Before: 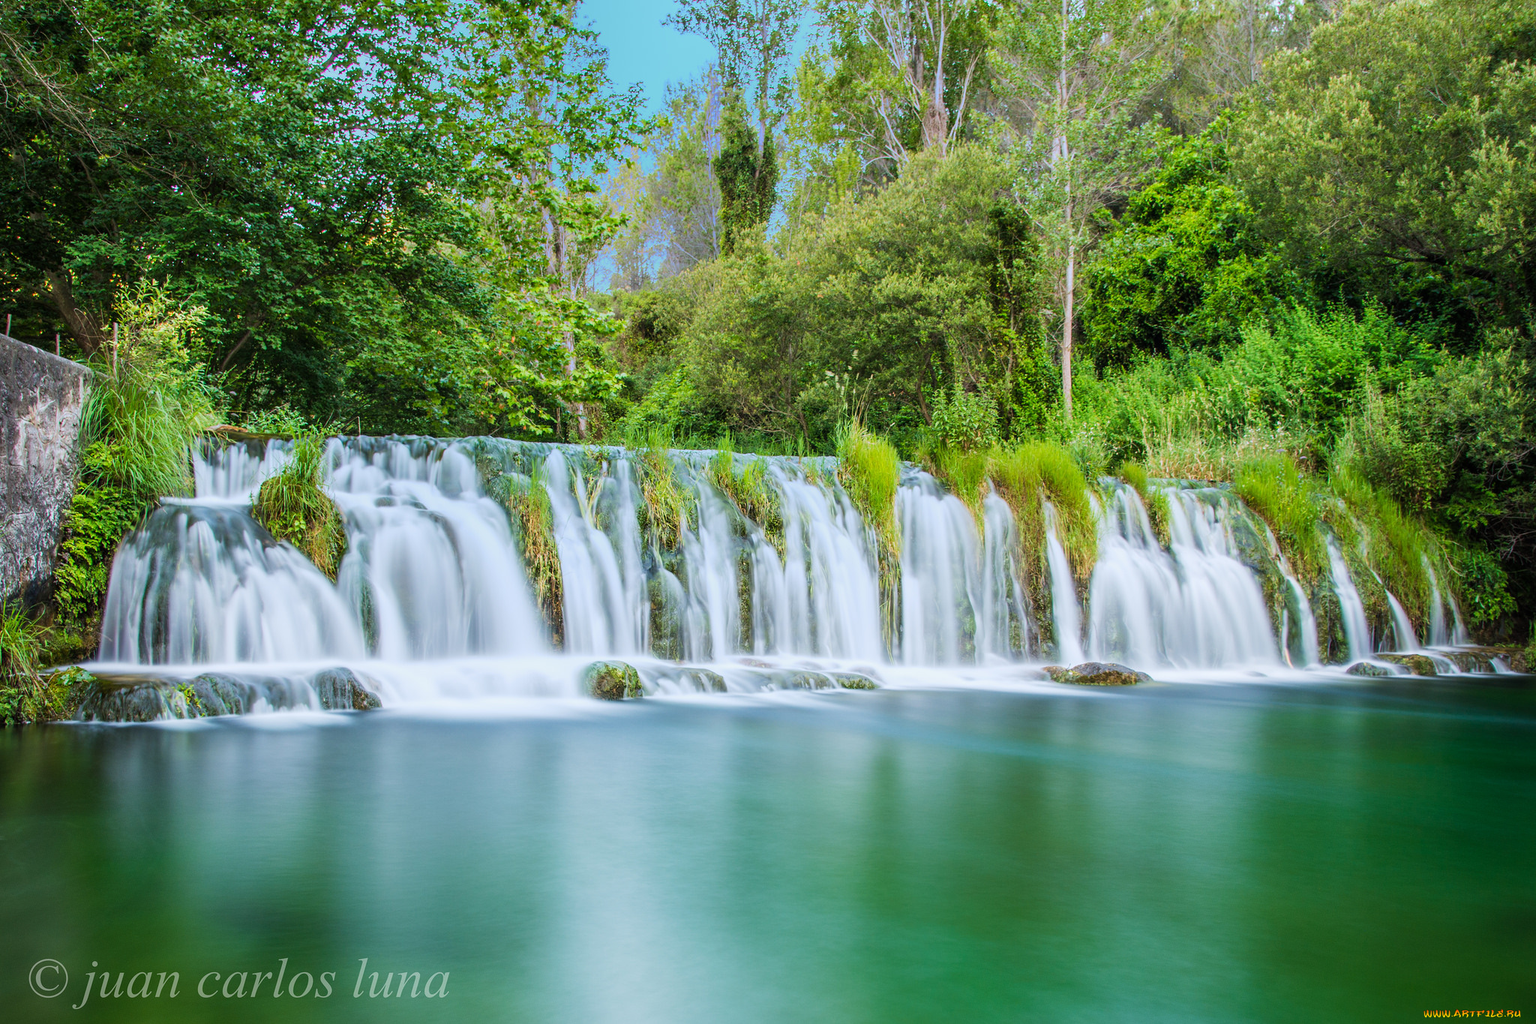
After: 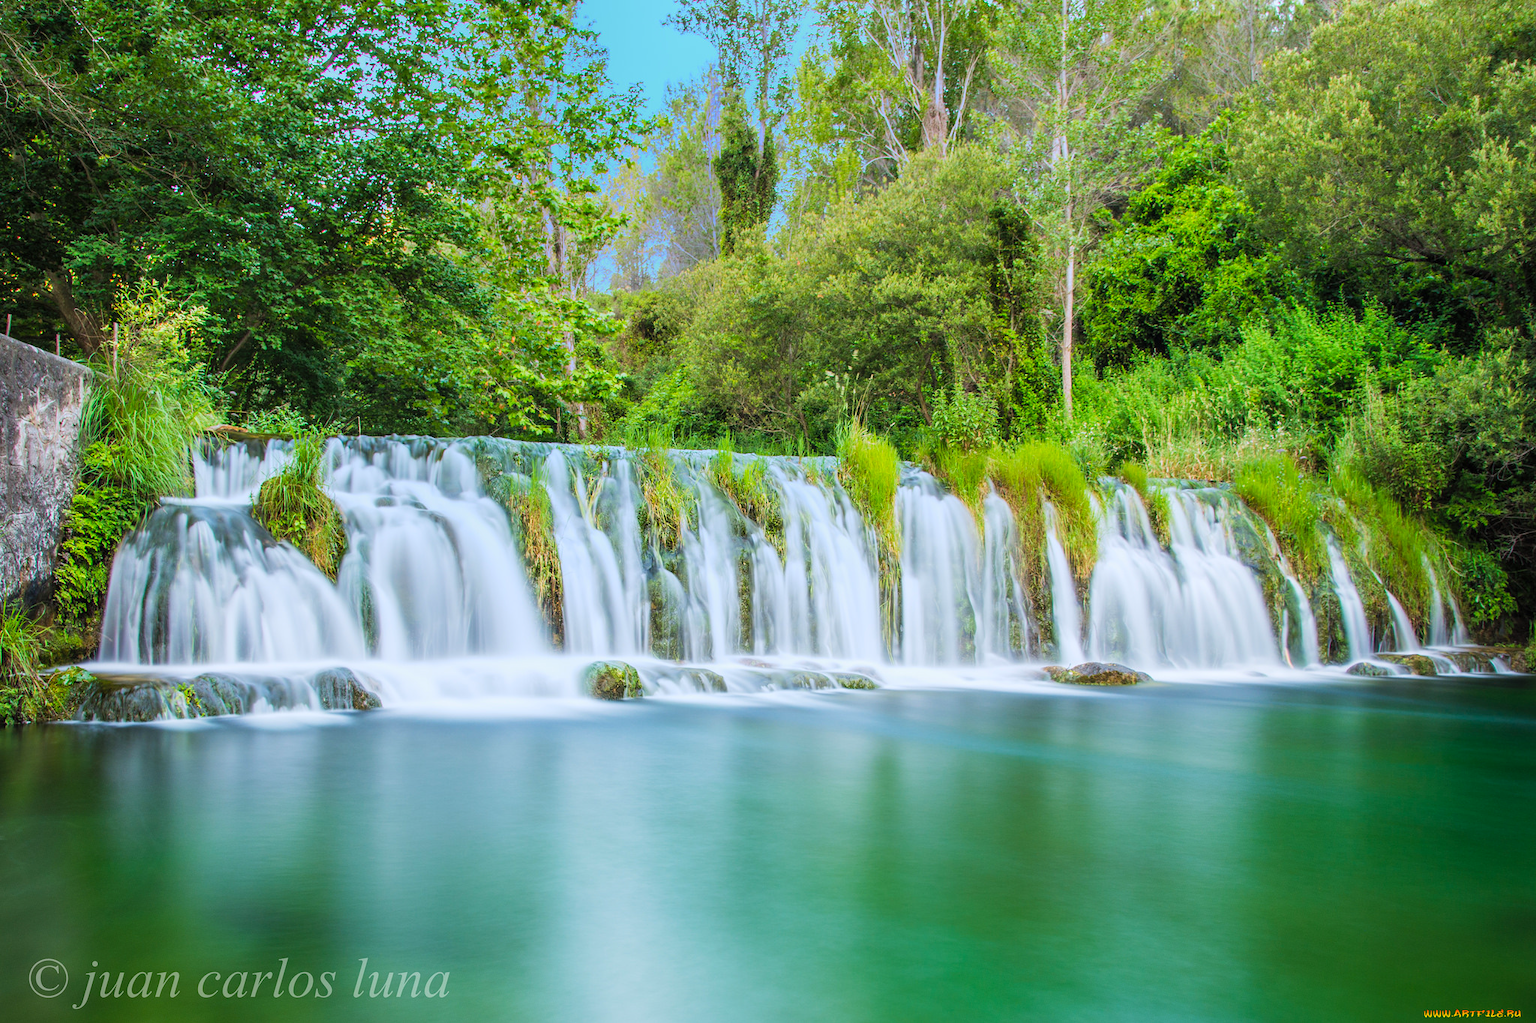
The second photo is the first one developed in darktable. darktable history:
contrast brightness saturation: contrast 0.027, brightness 0.065, saturation 0.132
